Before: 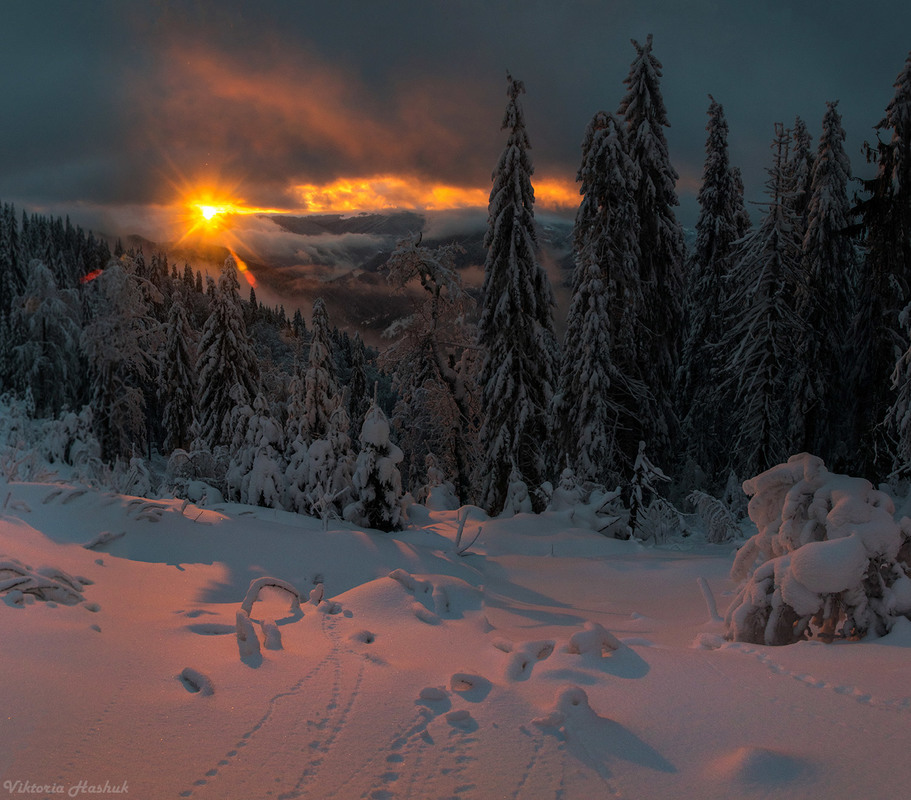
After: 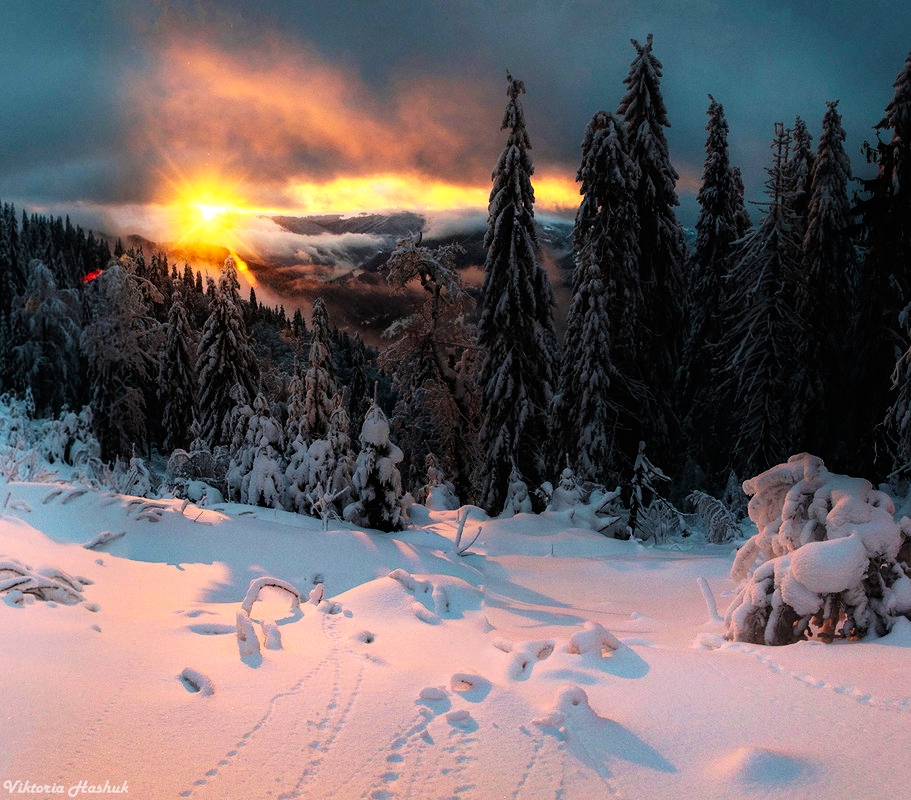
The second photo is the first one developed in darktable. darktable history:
base curve: curves: ch0 [(0, 0) (0.007, 0.004) (0.027, 0.03) (0.046, 0.07) (0.207, 0.54) (0.442, 0.872) (0.673, 0.972) (1, 1)], preserve colors none
tone equalizer: -8 EV -0.773 EV, -7 EV -0.67 EV, -6 EV -0.604 EV, -5 EV -0.396 EV, -3 EV 0.372 EV, -2 EV 0.6 EV, -1 EV 0.677 EV, +0 EV 0.722 EV
